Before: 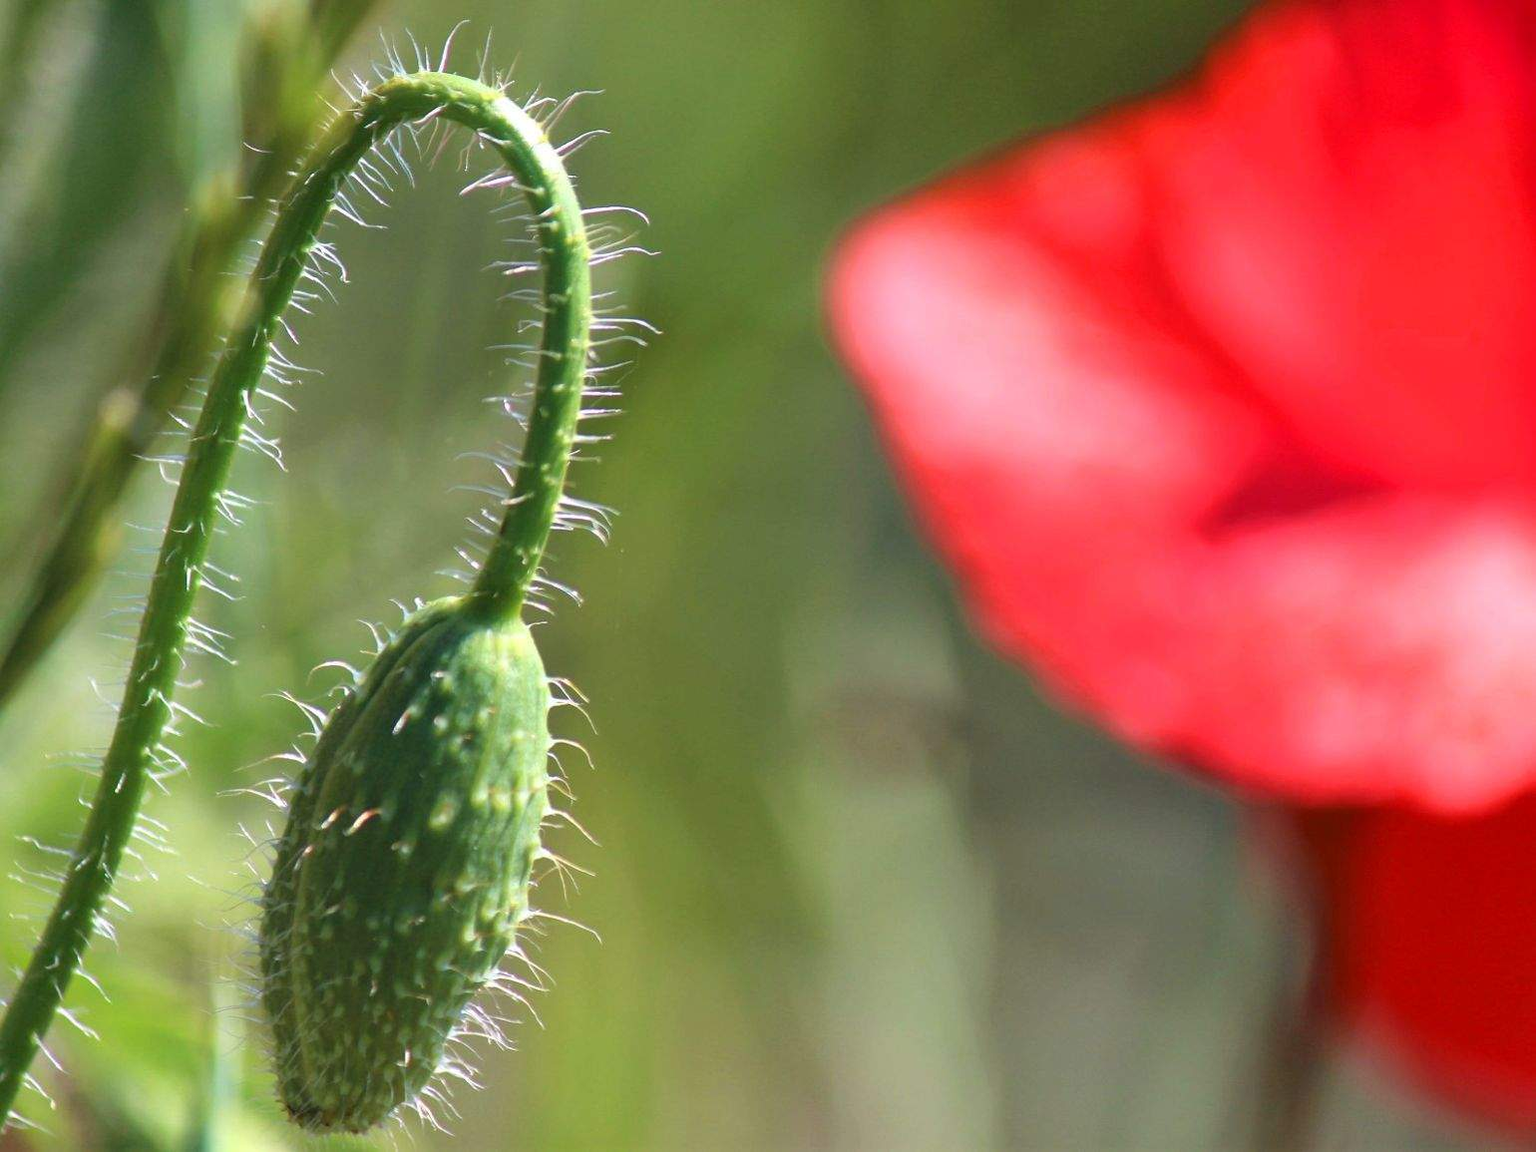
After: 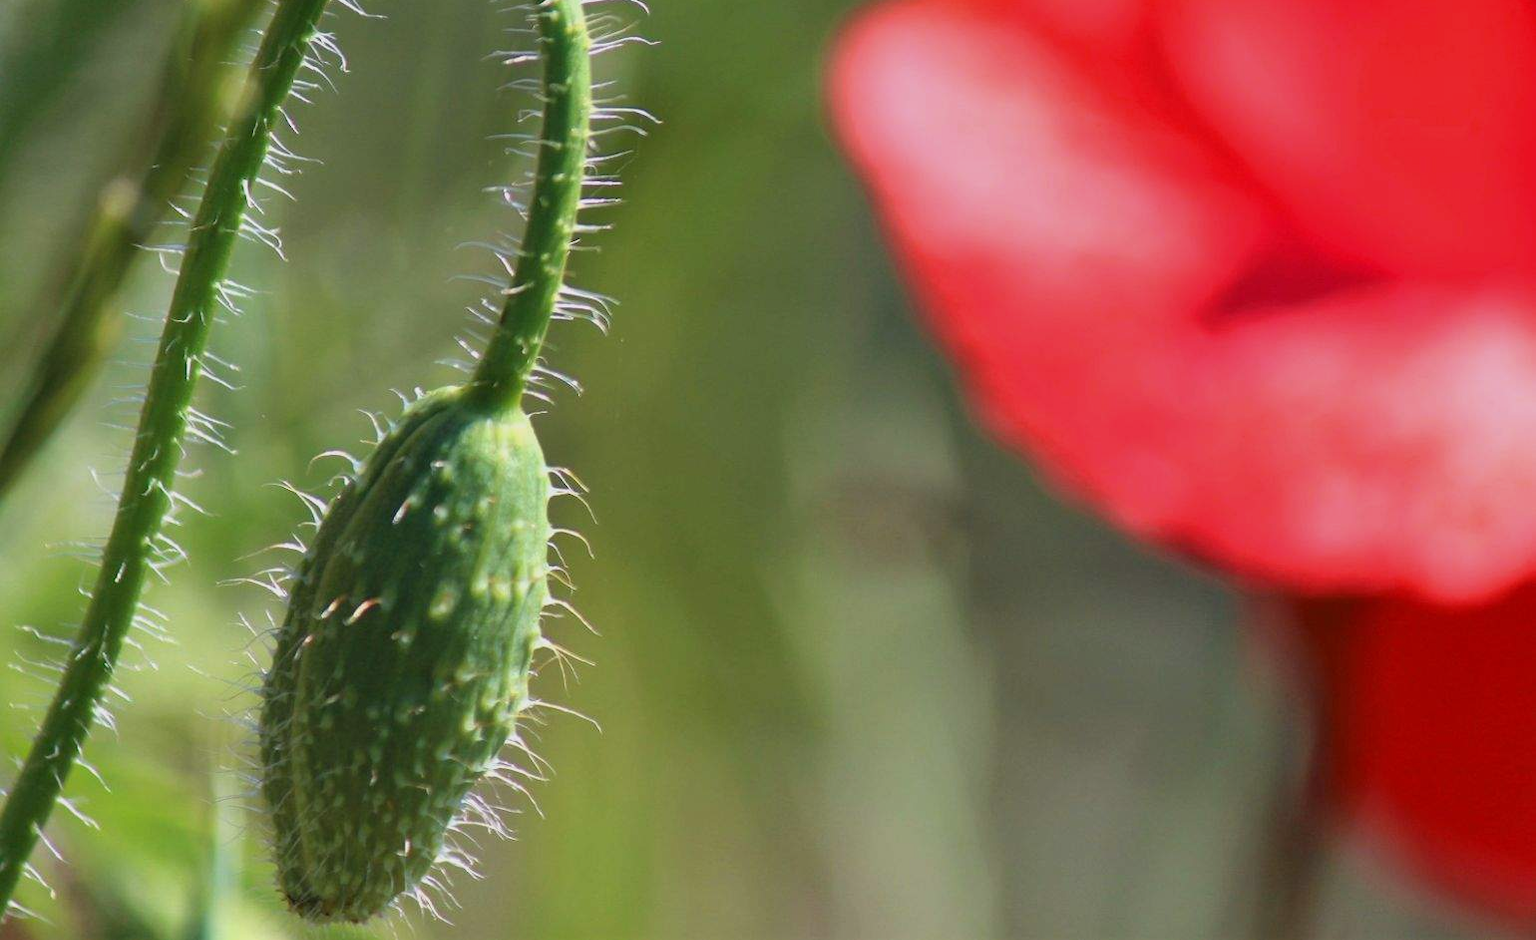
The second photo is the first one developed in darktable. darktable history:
exposure: exposure -0.301 EV, compensate highlight preservation false
crop and rotate: top 18.299%
